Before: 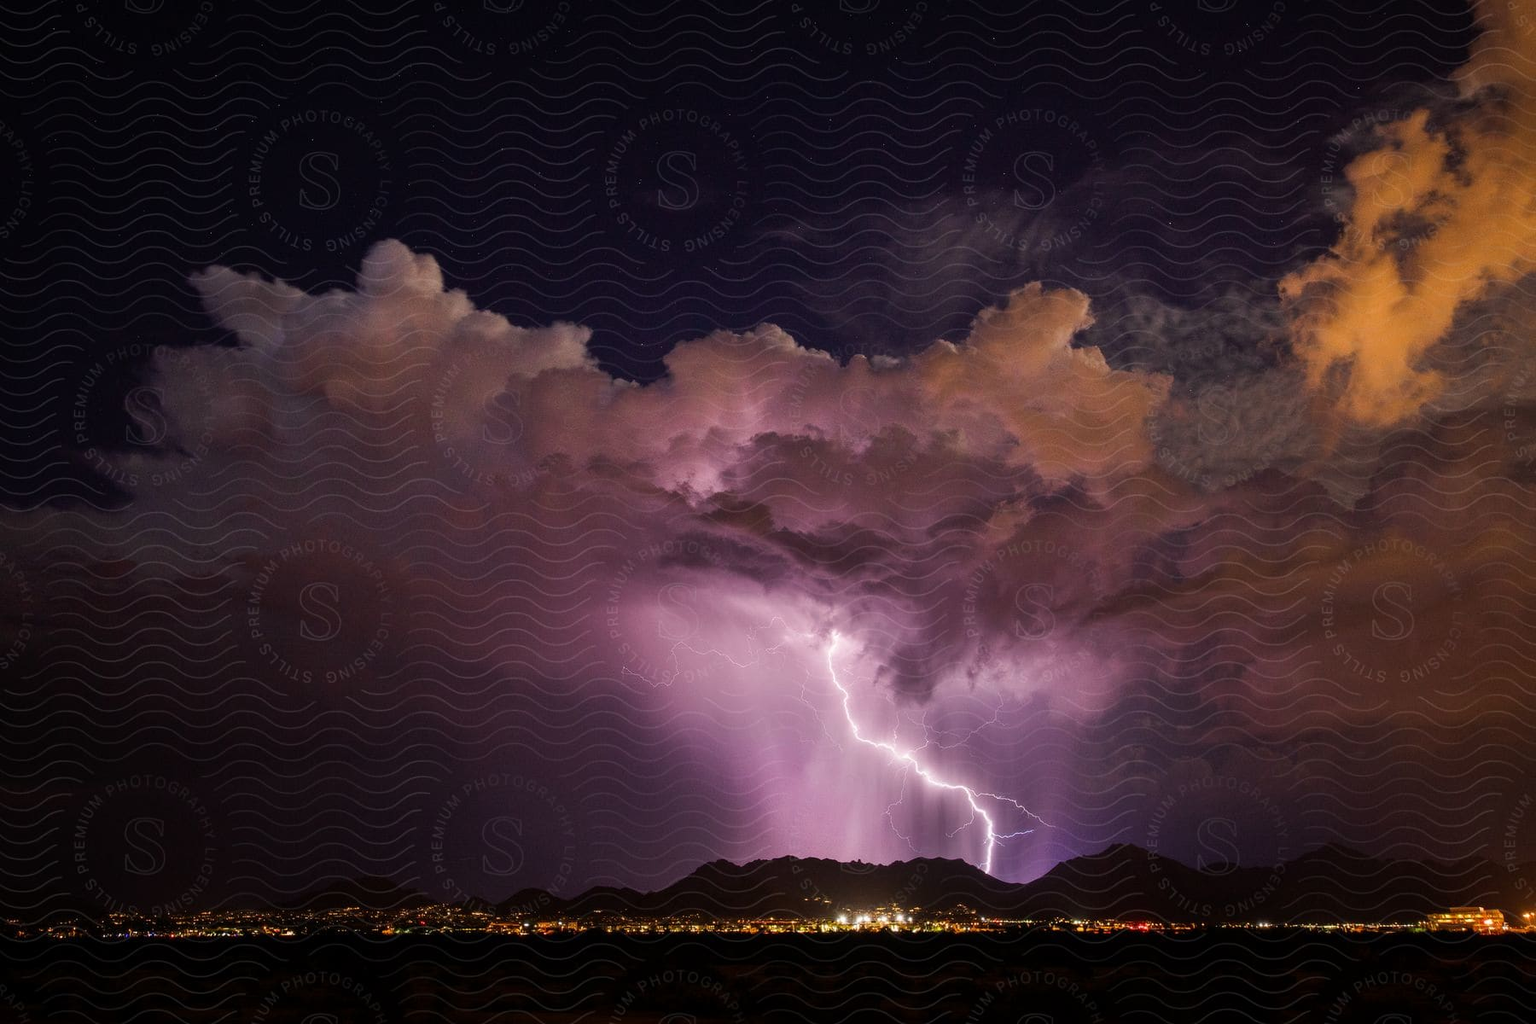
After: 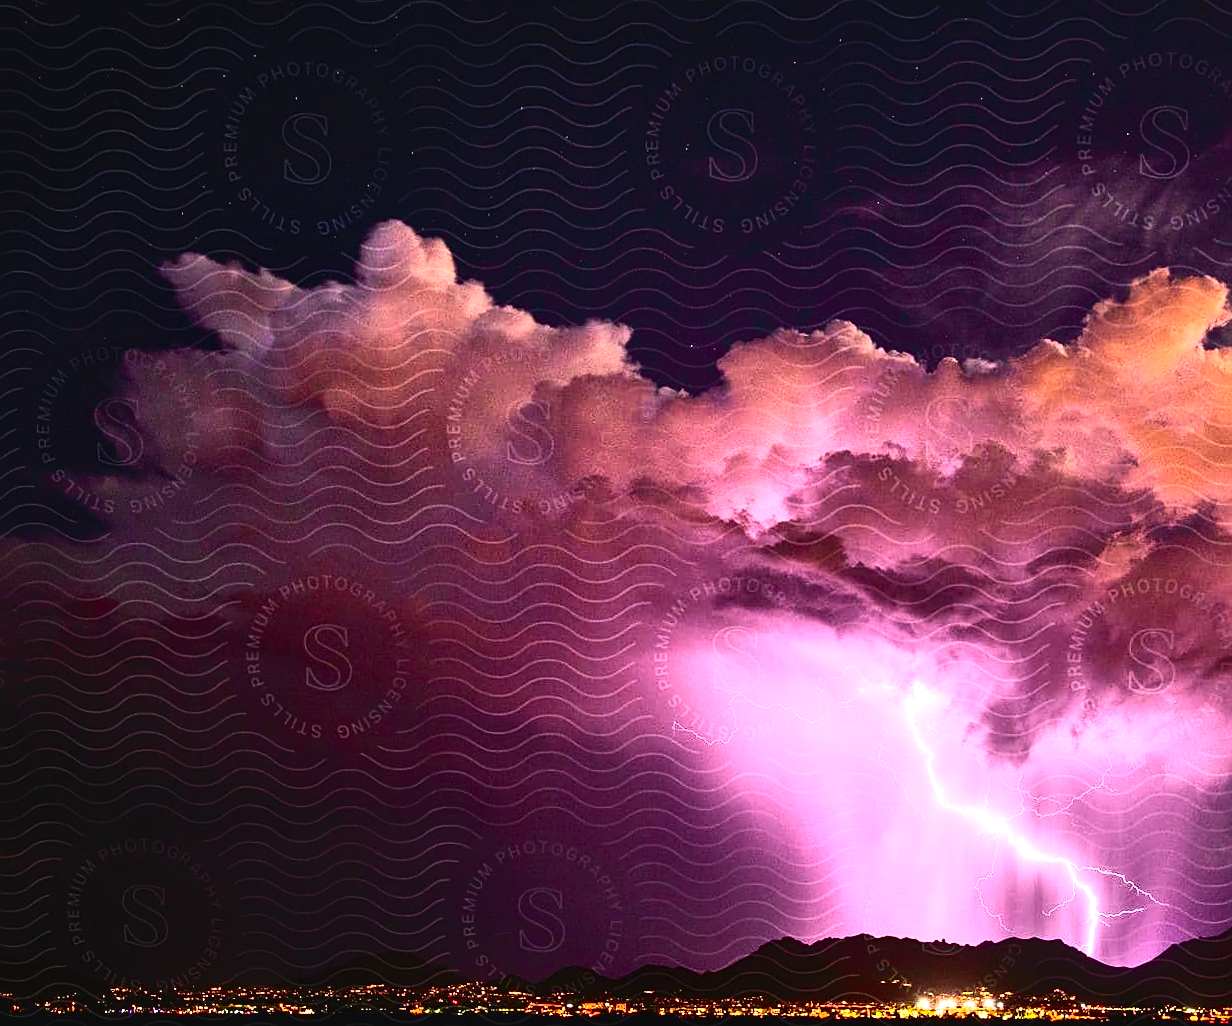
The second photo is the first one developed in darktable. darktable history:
exposure: black level correction 0.001, exposure 0.5 EV, compensate exposure bias true, compensate highlight preservation false
tone equalizer: -8 EV -0.75 EV, -7 EV -0.7 EV, -6 EV -0.6 EV, -5 EV -0.4 EV, -3 EV 0.4 EV, -2 EV 0.6 EV, -1 EV 0.7 EV, +0 EV 0.75 EV, edges refinement/feathering 500, mask exposure compensation -1.57 EV, preserve details no
crop: top 5.803%, right 27.864%, bottom 5.804%
tone curve: curves: ch0 [(0, 0.036) (0.119, 0.115) (0.466, 0.498) (0.715, 0.767) (0.817, 0.865) (1, 0.998)]; ch1 [(0, 0) (0.377, 0.416) (0.44, 0.461) (0.487, 0.49) (0.514, 0.517) (0.536, 0.577) (0.66, 0.724) (1, 1)]; ch2 [(0, 0) (0.38, 0.405) (0.463, 0.443) (0.492, 0.486) (0.526, 0.541) (0.578, 0.598) (0.653, 0.698) (1, 1)], color space Lab, independent channels, preserve colors none
sharpen: on, module defaults
contrast brightness saturation: contrast 0.2, brightness 0.16, saturation 0.22
local contrast: mode bilateral grid, contrast 20, coarseness 50, detail 120%, midtone range 0.2
rotate and perspective: rotation 0.074°, lens shift (vertical) 0.096, lens shift (horizontal) -0.041, crop left 0.043, crop right 0.952, crop top 0.024, crop bottom 0.979
